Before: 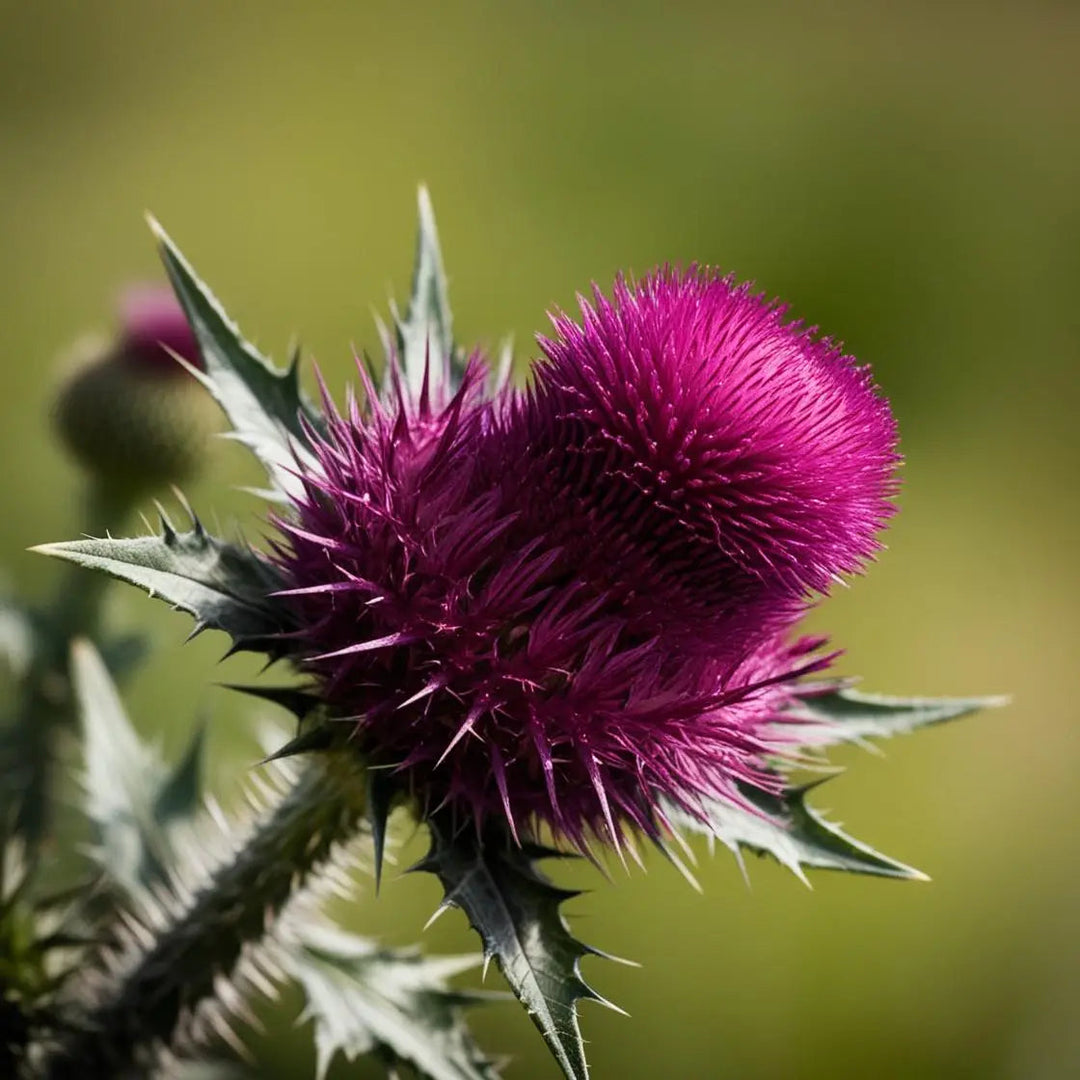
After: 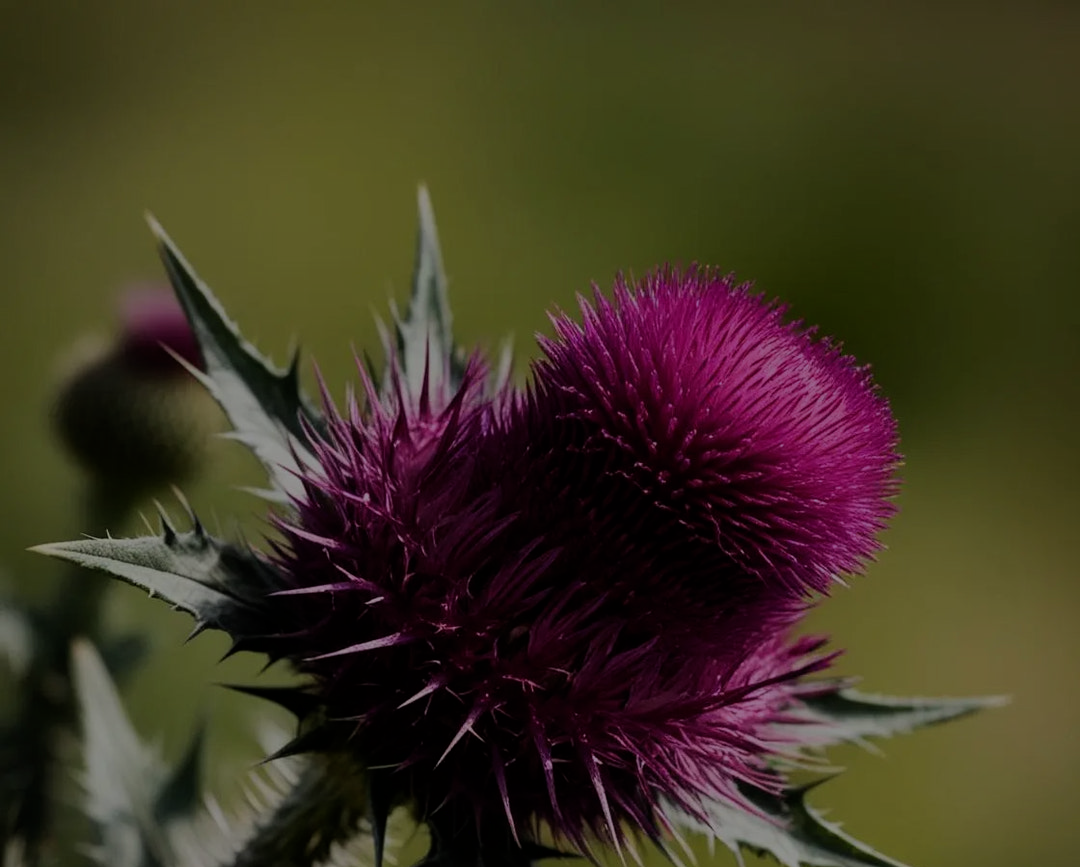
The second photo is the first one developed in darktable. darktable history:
crop: bottom 19.661%
exposure: exposure -1.555 EV, compensate highlight preservation false
filmic rgb: black relative exposure -7.65 EV, white relative exposure 4.56 EV, hardness 3.61, preserve chrominance max RGB, color science v6 (2022), iterations of high-quality reconstruction 0, contrast in shadows safe, contrast in highlights safe
